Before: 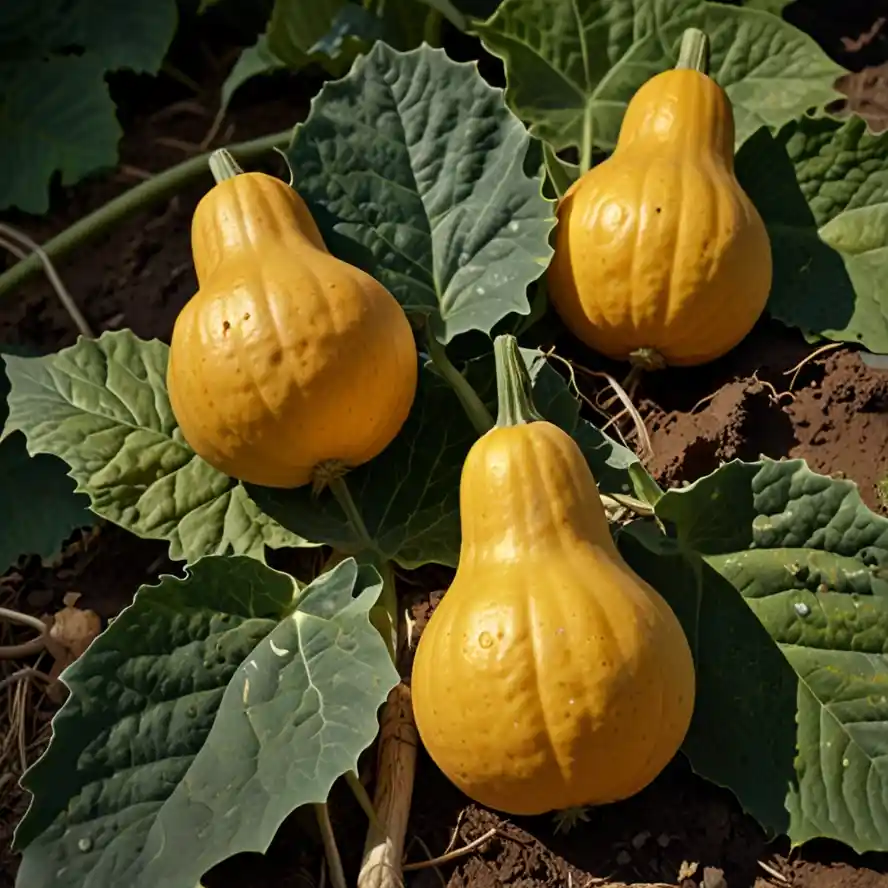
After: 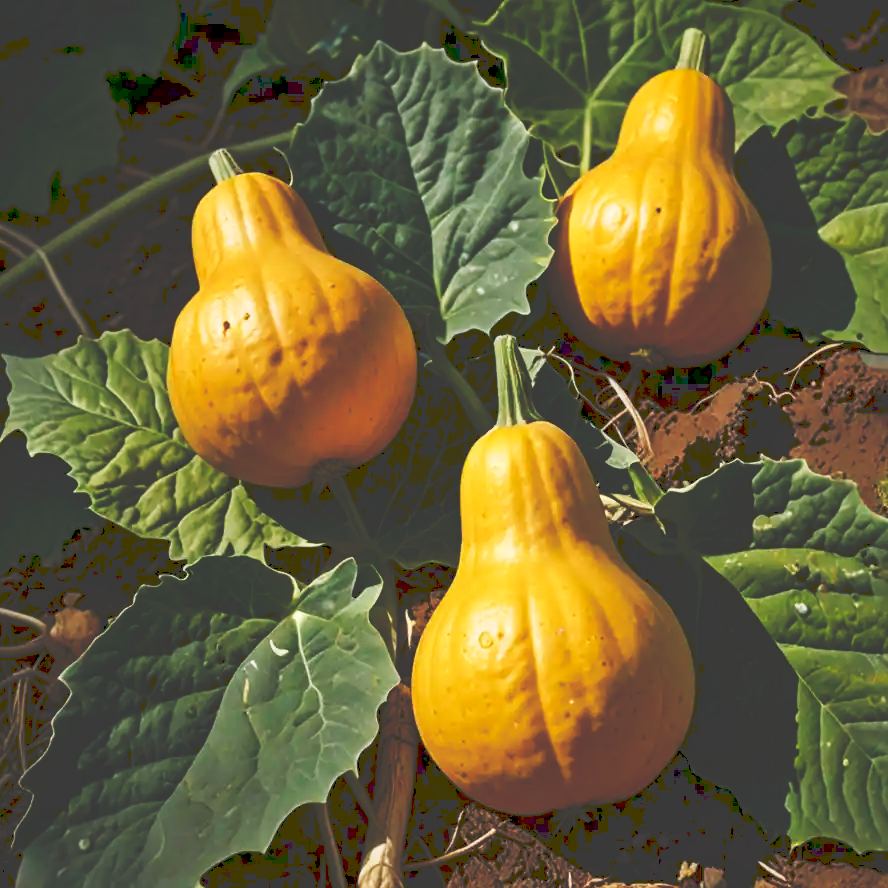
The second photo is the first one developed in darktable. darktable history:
tone equalizer: on, module defaults
tone curve: curves: ch0 [(0, 0) (0.003, 0.24) (0.011, 0.24) (0.025, 0.24) (0.044, 0.244) (0.069, 0.244) (0.1, 0.252) (0.136, 0.264) (0.177, 0.274) (0.224, 0.284) (0.277, 0.313) (0.335, 0.361) (0.399, 0.415) (0.468, 0.498) (0.543, 0.595) (0.623, 0.695) (0.709, 0.793) (0.801, 0.883) (0.898, 0.942) (1, 1)], preserve colors none
color balance rgb: perceptual saturation grading › global saturation 20%, perceptual saturation grading › highlights -25%, perceptual saturation grading › shadows 50%
